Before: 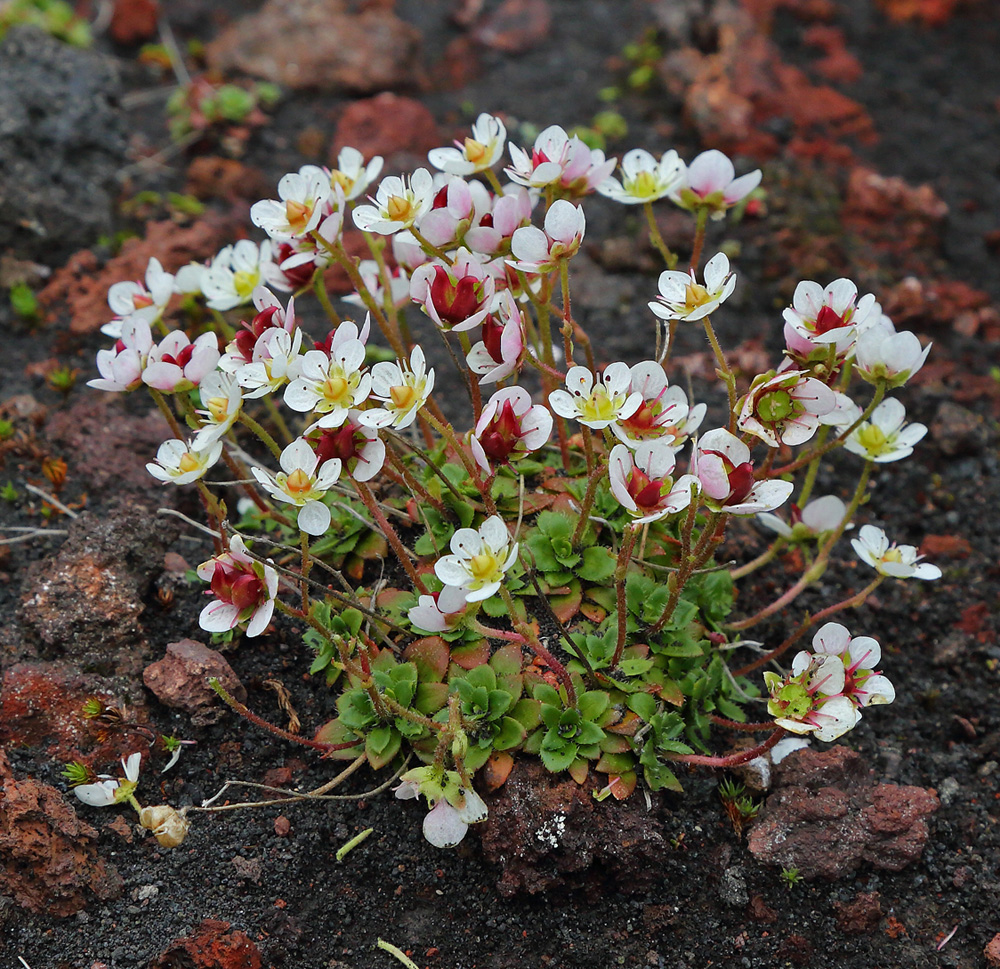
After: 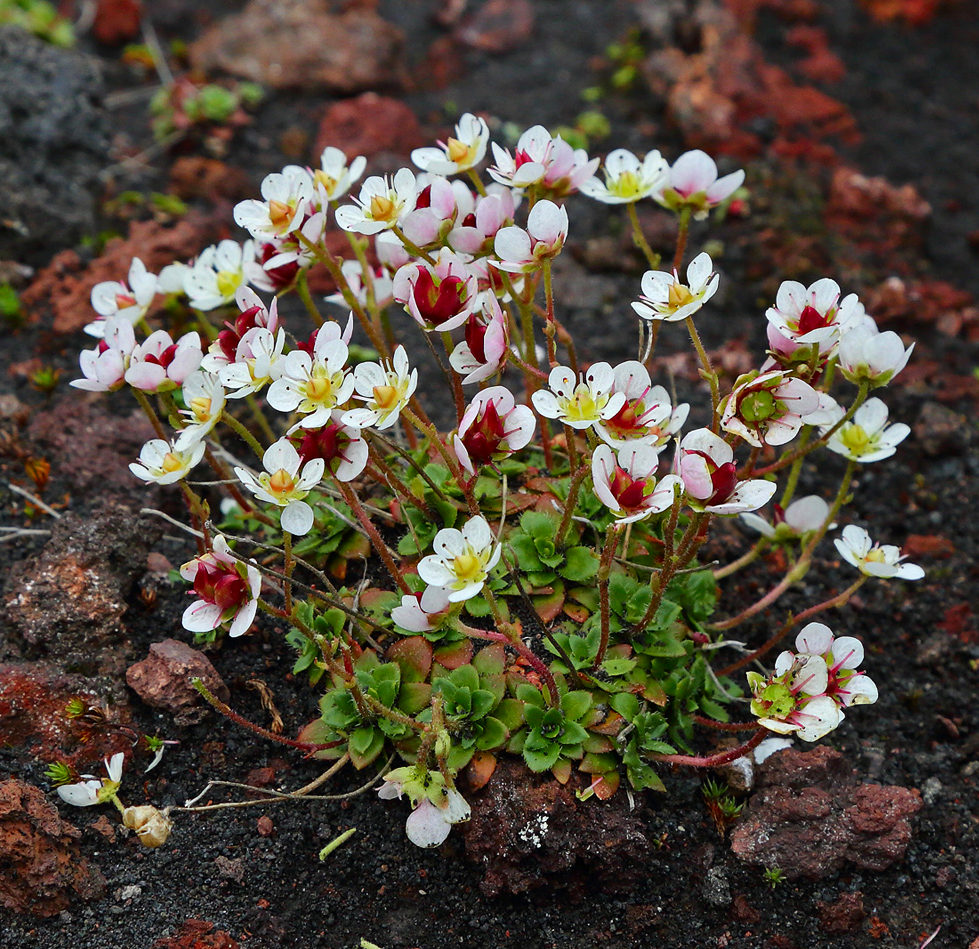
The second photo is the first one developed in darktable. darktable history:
crop: left 1.743%, right 0.268%, bottom 2.011%
contrast brightness saturation: contrast 0.15, brightness -0.01, saturation 0.1
